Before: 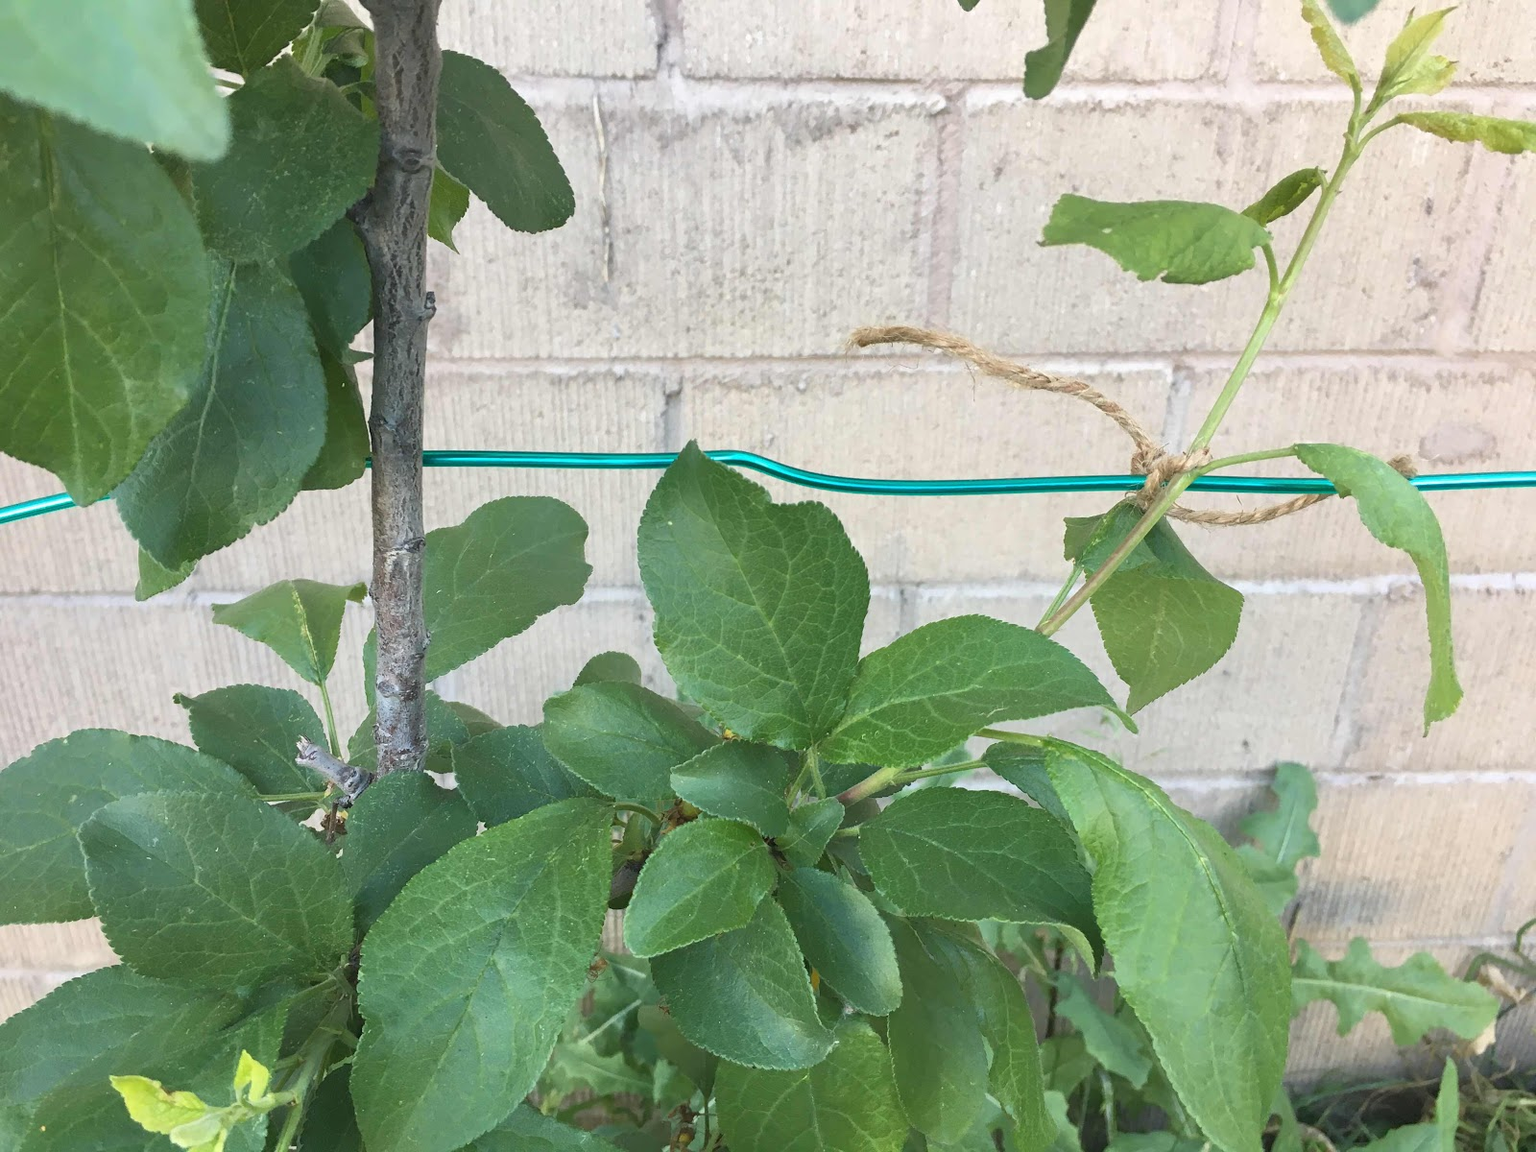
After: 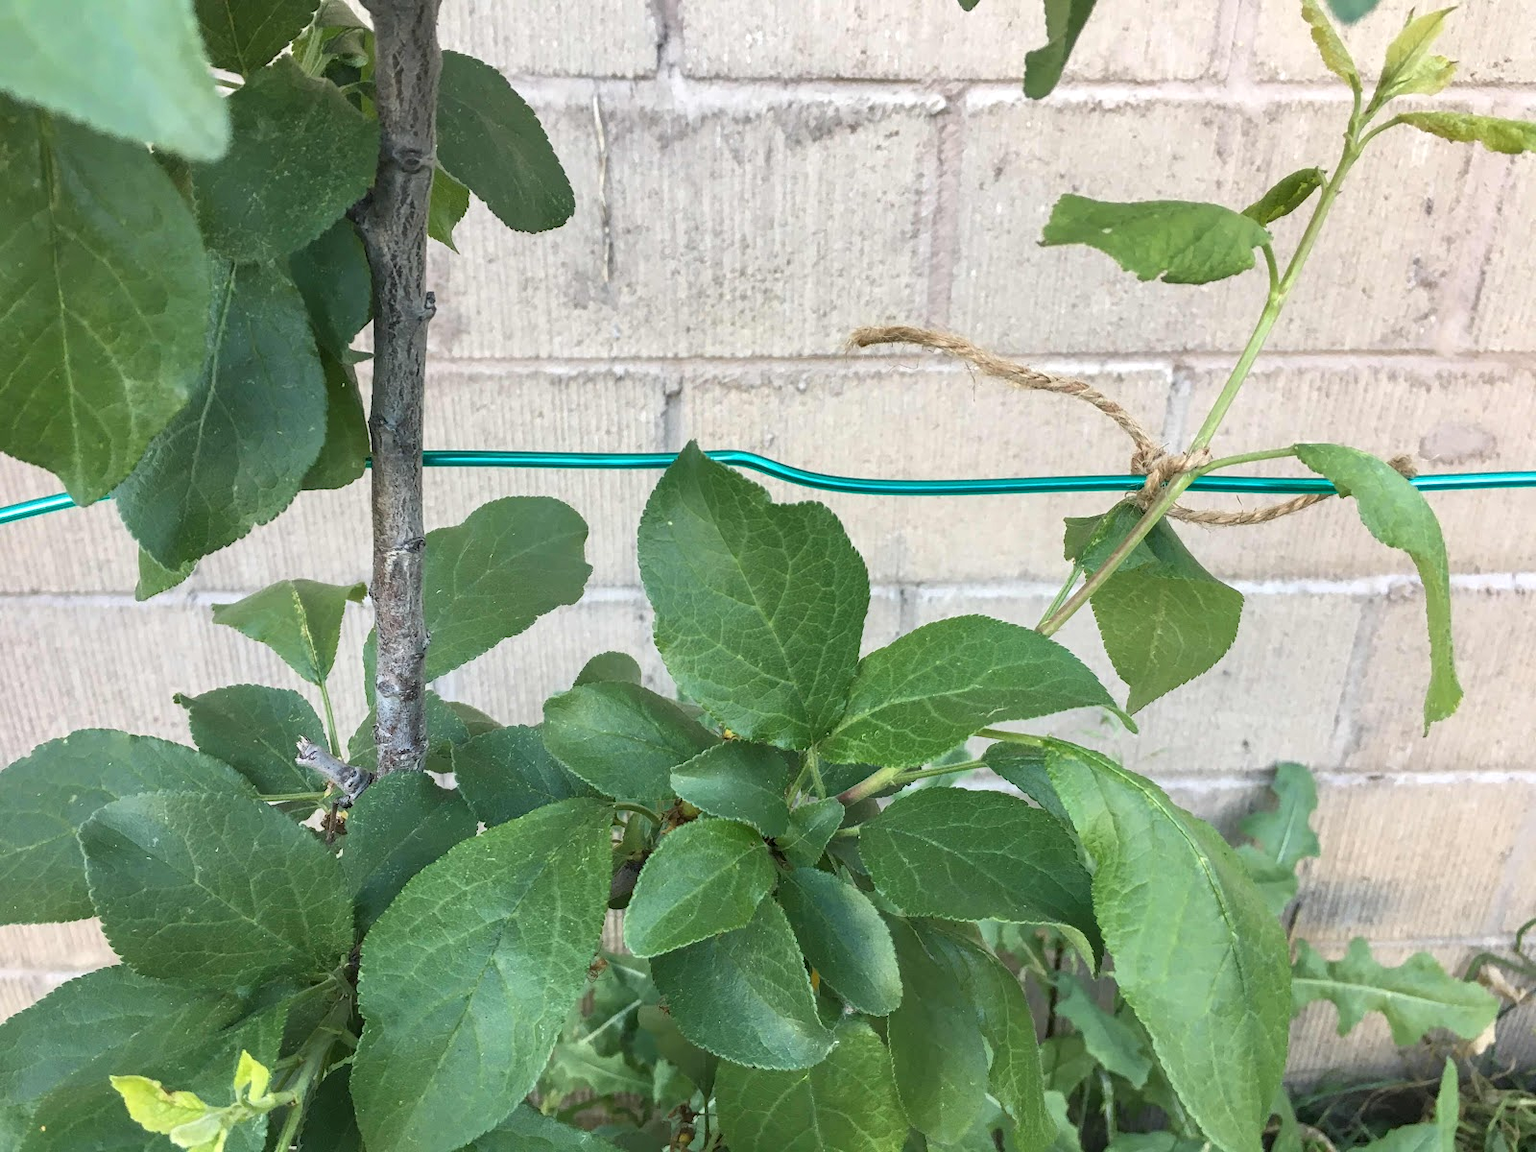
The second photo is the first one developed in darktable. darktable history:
exposure: compensate highlight preservation false
levels: mode automatic, levels [0, 0.618, 1]
local contrast: detail 130%
